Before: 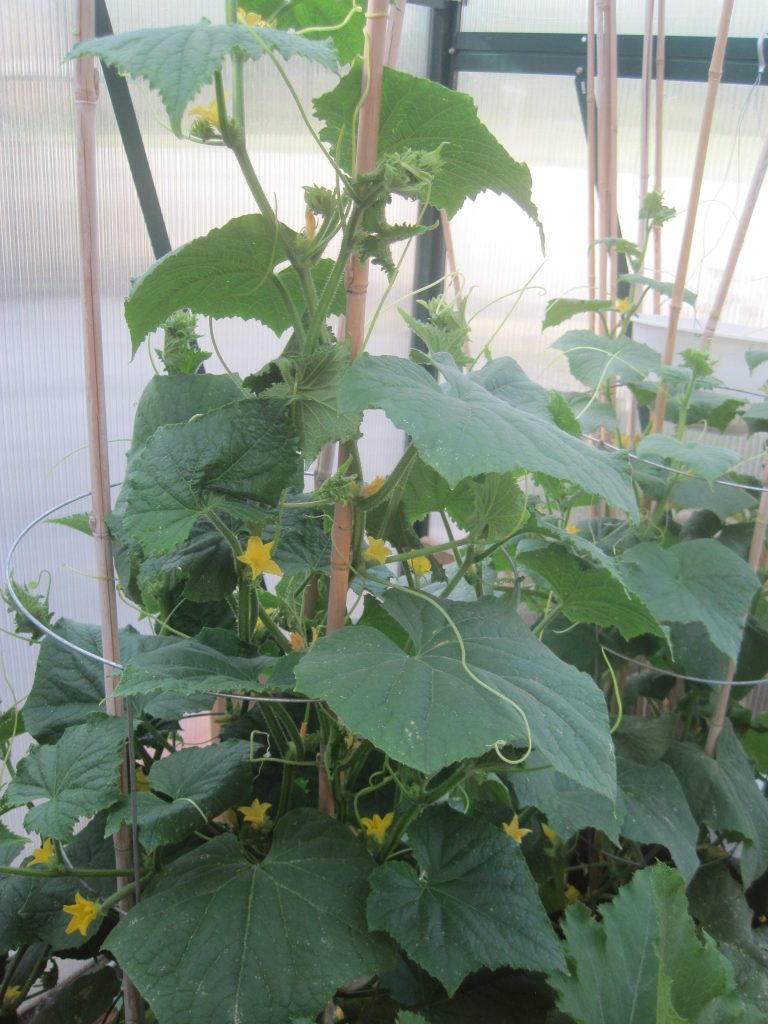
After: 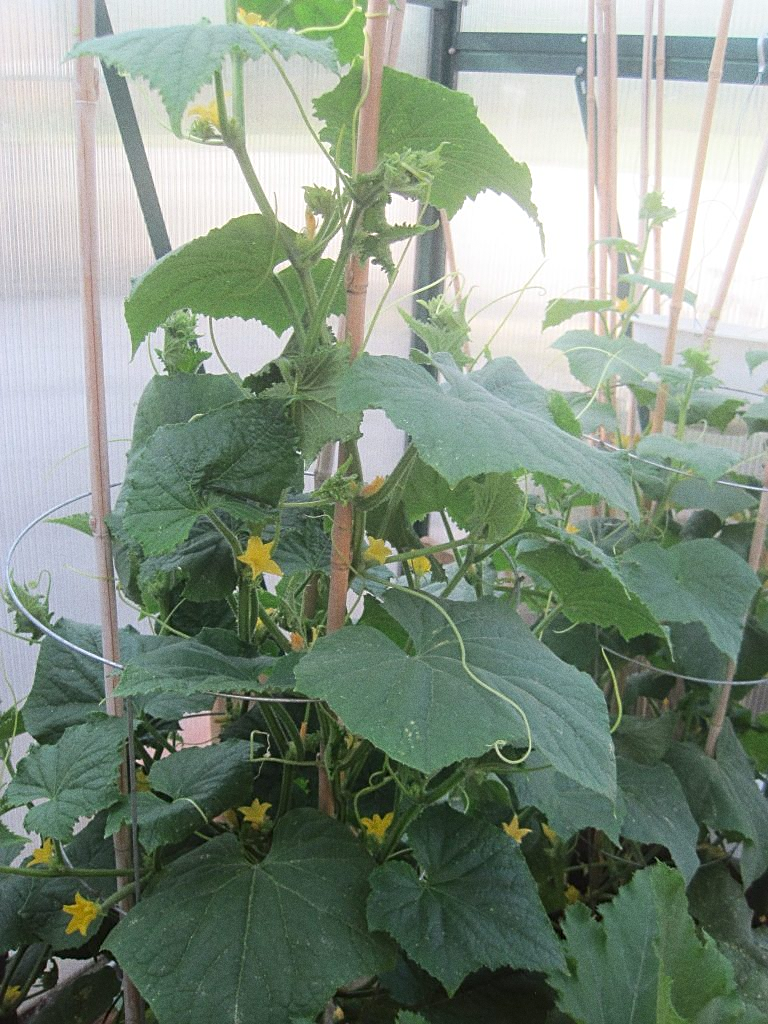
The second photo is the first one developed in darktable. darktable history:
shadows and highlights: shadows -24.28, highlights 49.77, soften with gaussian
sharpen: on, module defaults
grain: coarseness 0.09 ISO
